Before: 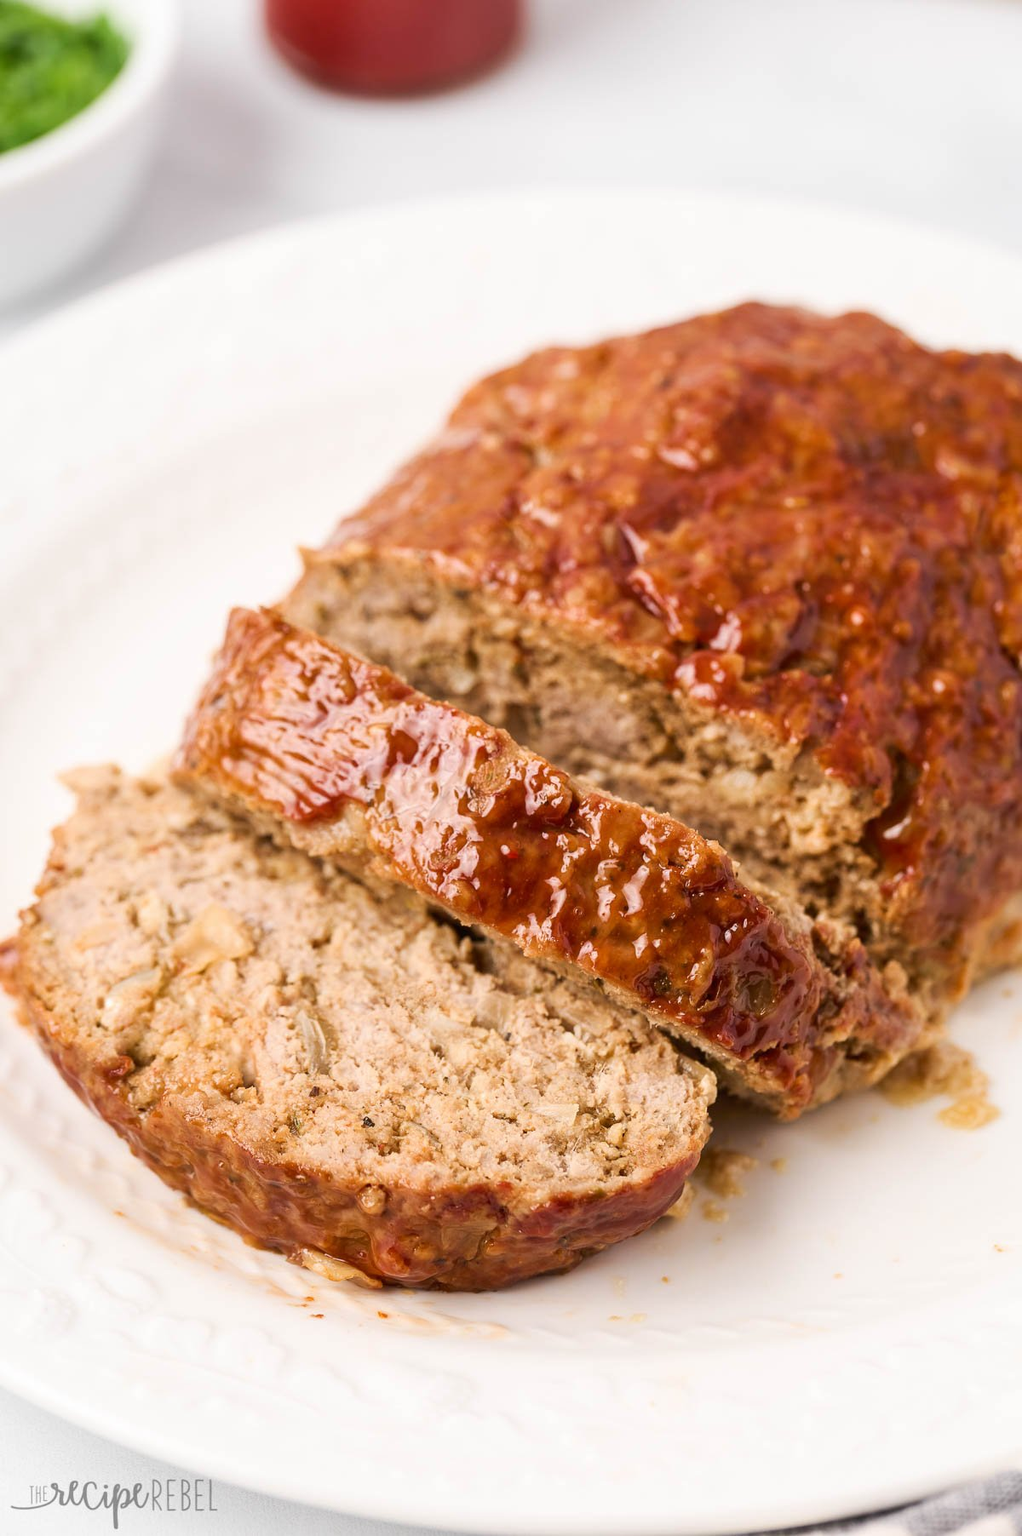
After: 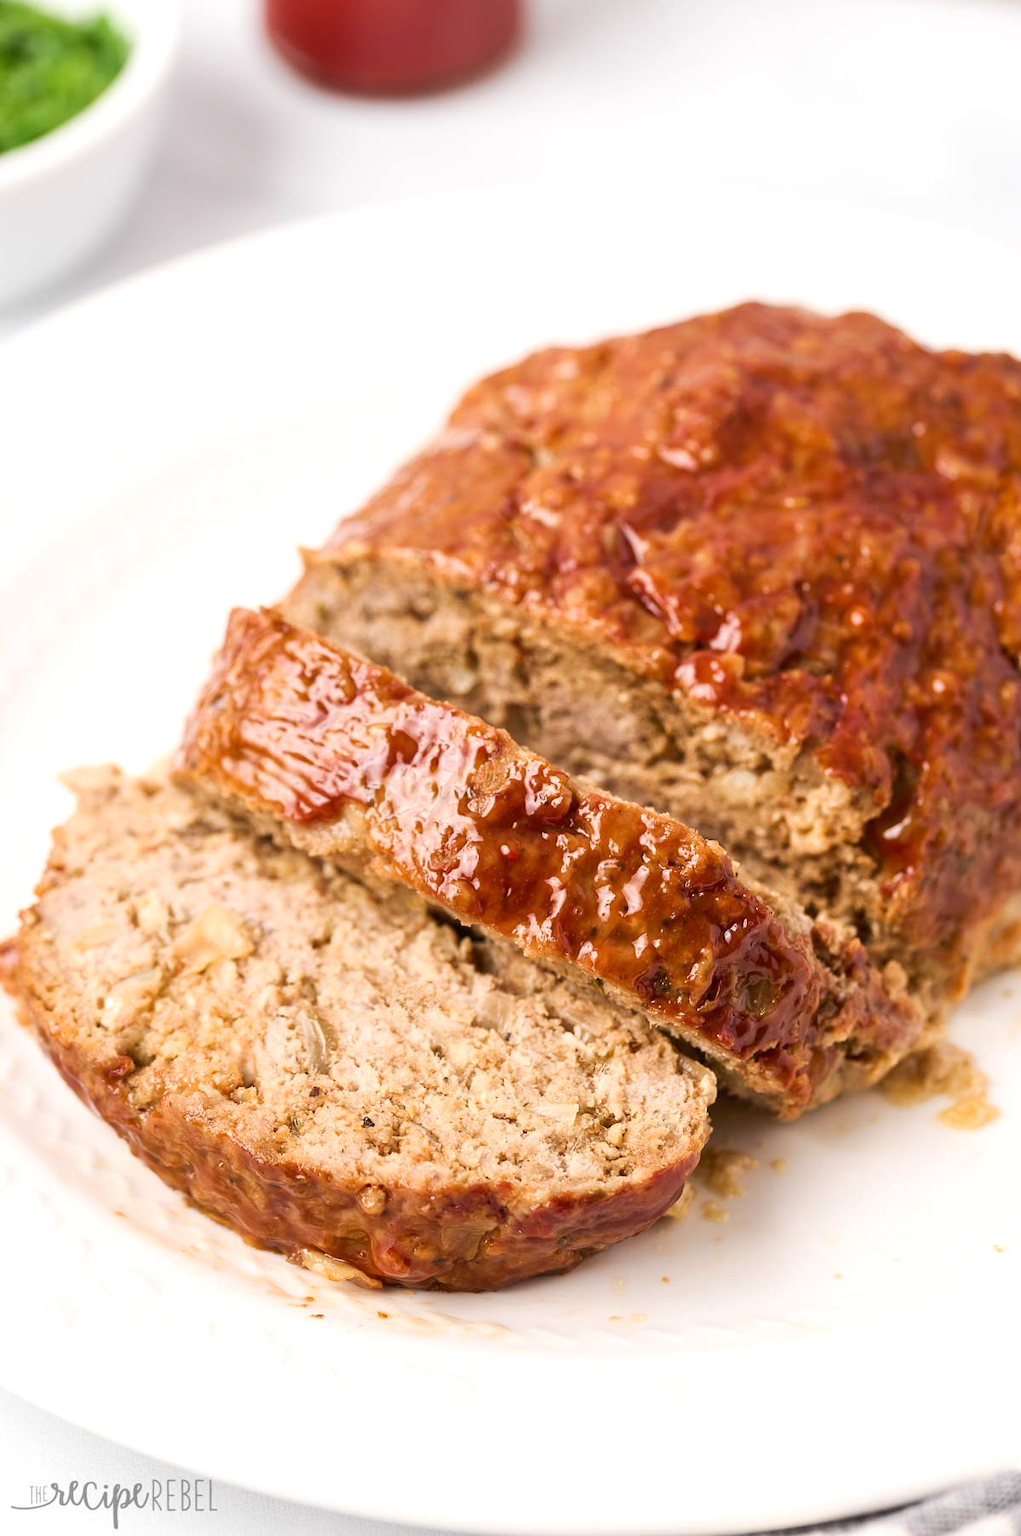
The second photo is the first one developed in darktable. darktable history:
exposure: exposure 0.189 EV, compensate exposure bias true, compensate highlight preservation false
